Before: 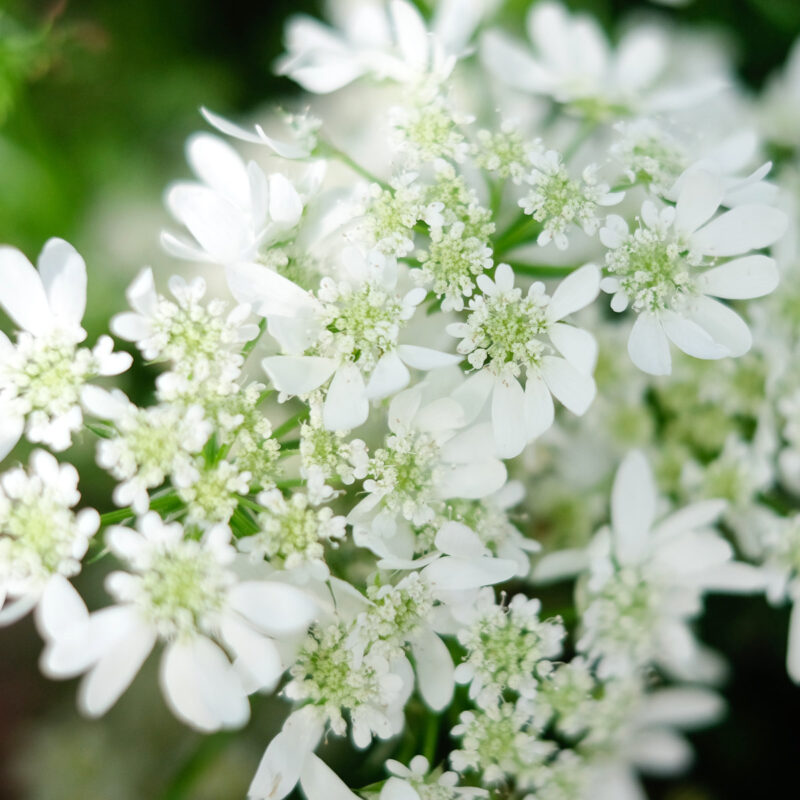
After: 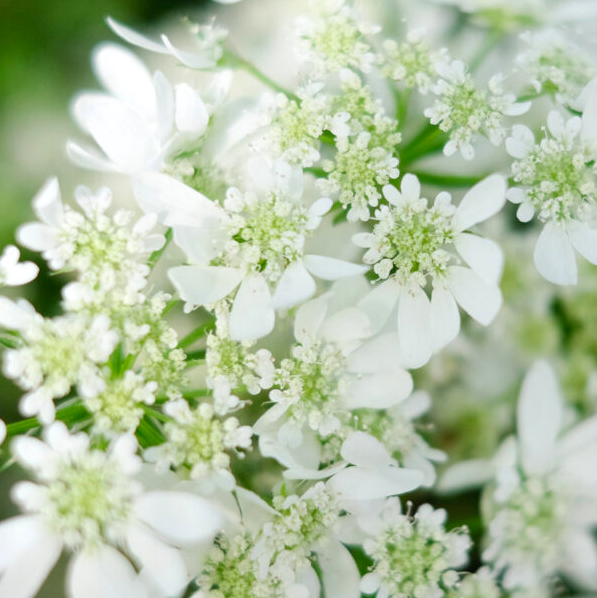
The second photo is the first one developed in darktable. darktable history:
crop and rotate: left 11.831%, top 11.346%, right 13.429%, bottom 13.899%
color zones: curves: ch0 [(0.068, 0.464) (0.25, 0.5) (0.48, 0.508) (0.75, 0.536) (0.886, 0.476) (0.967, 0.456)]; ch1 [(0.066, 0.456) (0.25, 0.5) (0.616, 0.508) (0.746, 0.56) (0.934, 0.444)]
color correction: saturation 1.1
